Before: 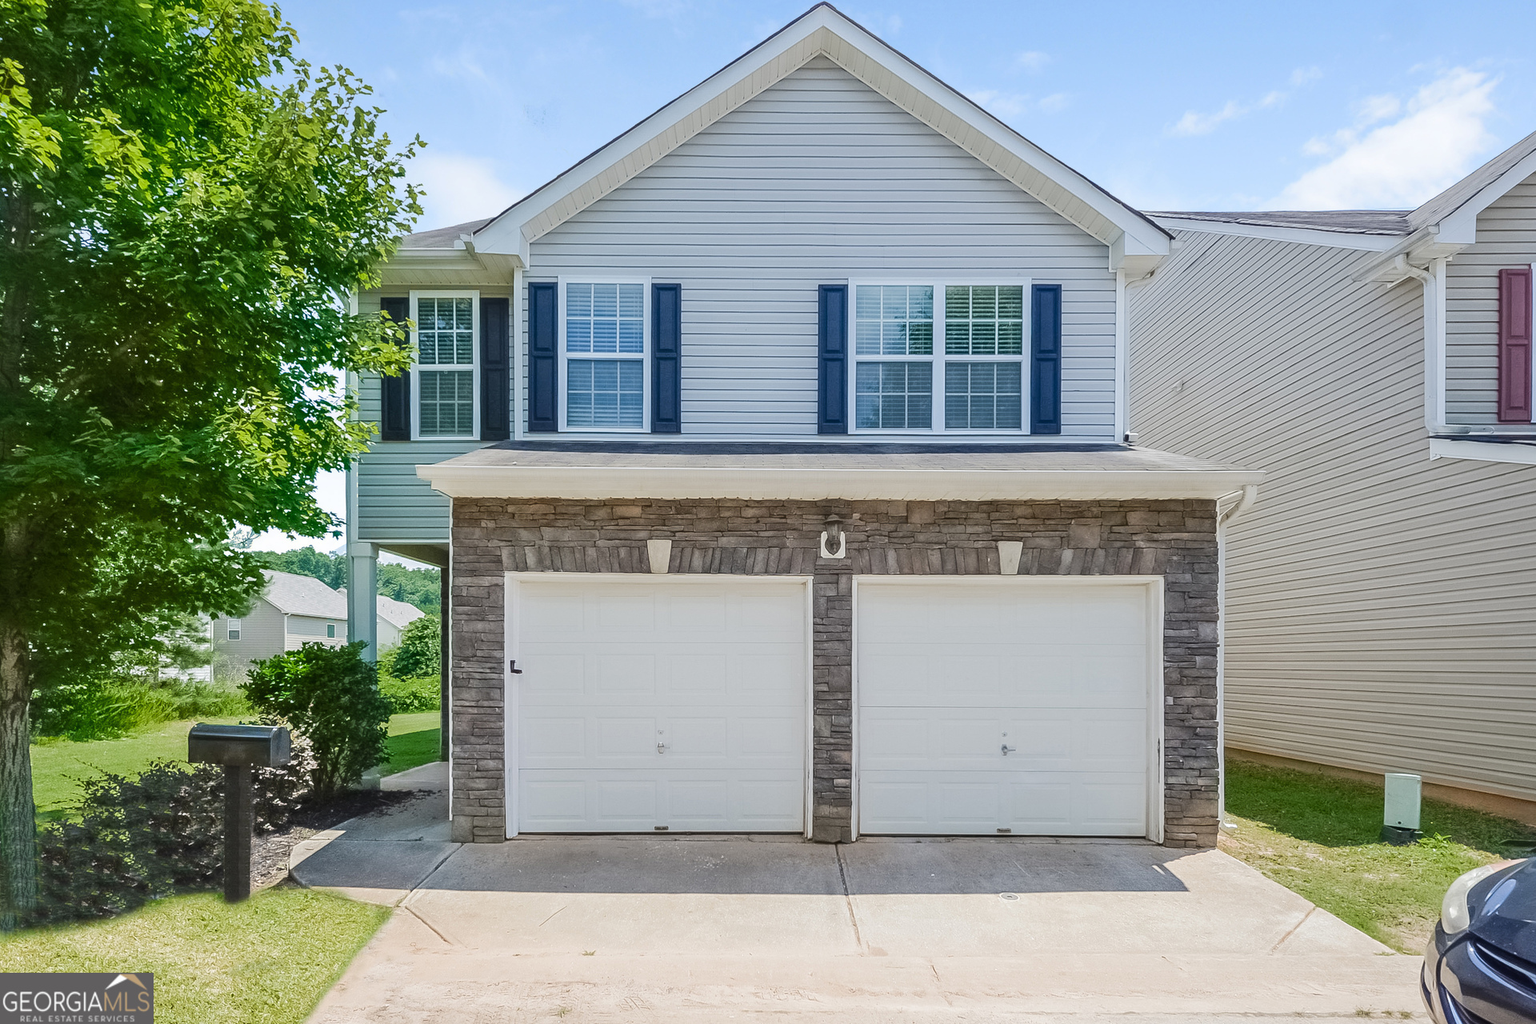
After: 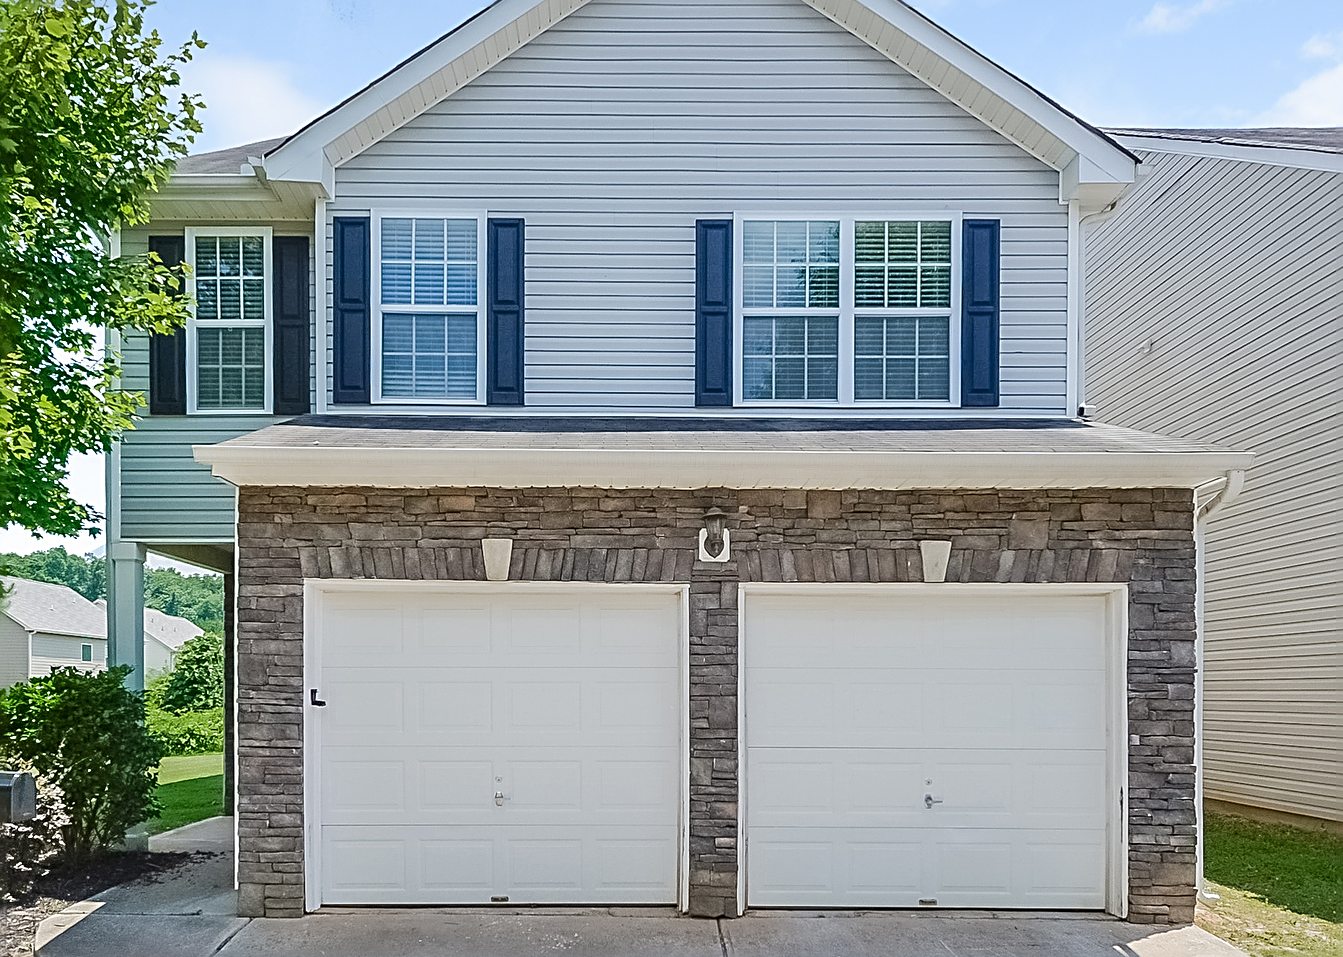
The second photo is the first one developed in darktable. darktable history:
crop and rotate: left 17.046%, top 10.659%, right 12.989%, bottom 14.553%
sharpen: radius 2.584, amount 0.688
